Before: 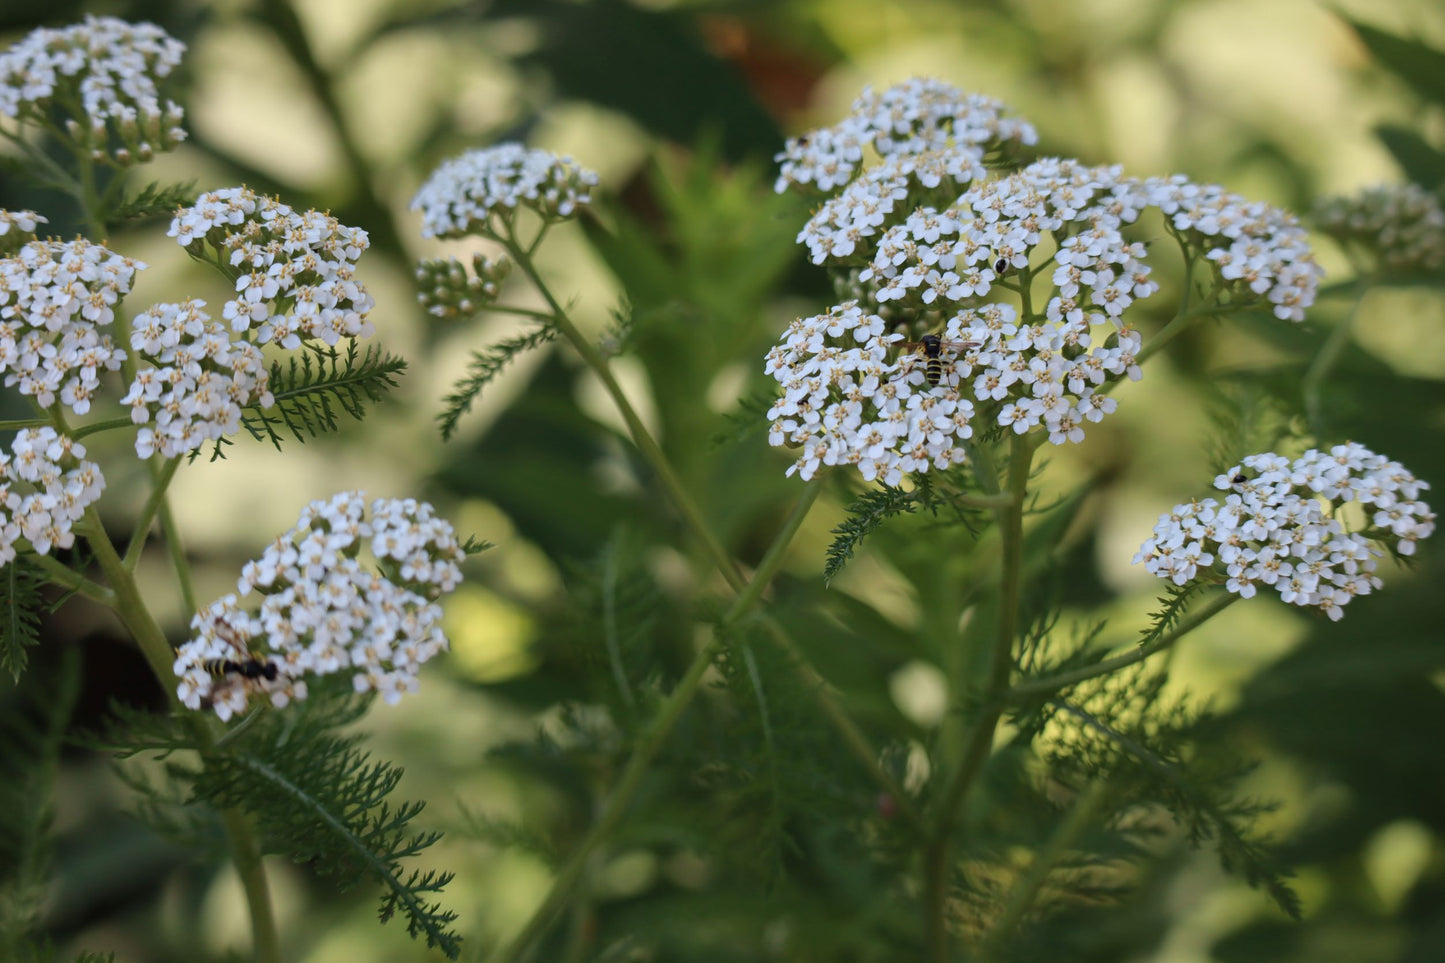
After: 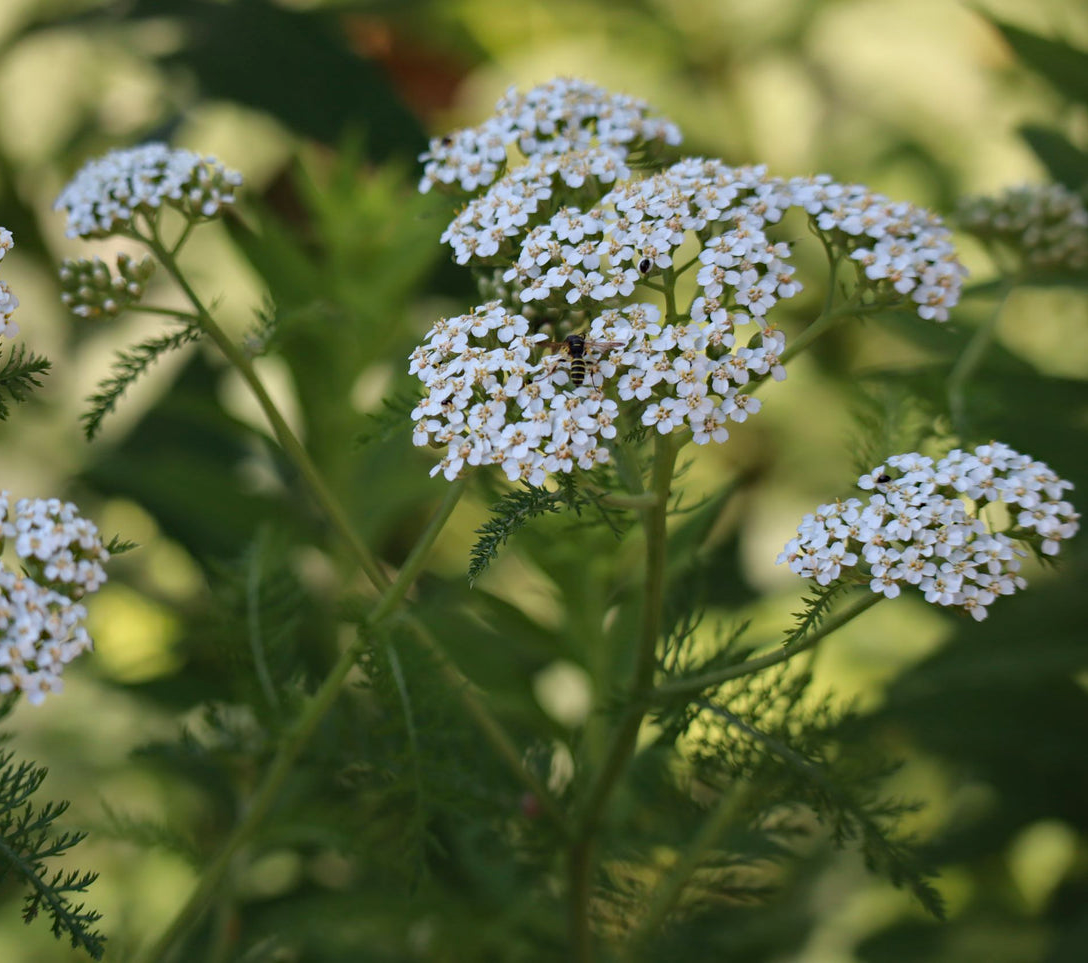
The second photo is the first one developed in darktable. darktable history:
haze removal: compatibility mode true, adaptive false
crop and rotate: left 24.683%
